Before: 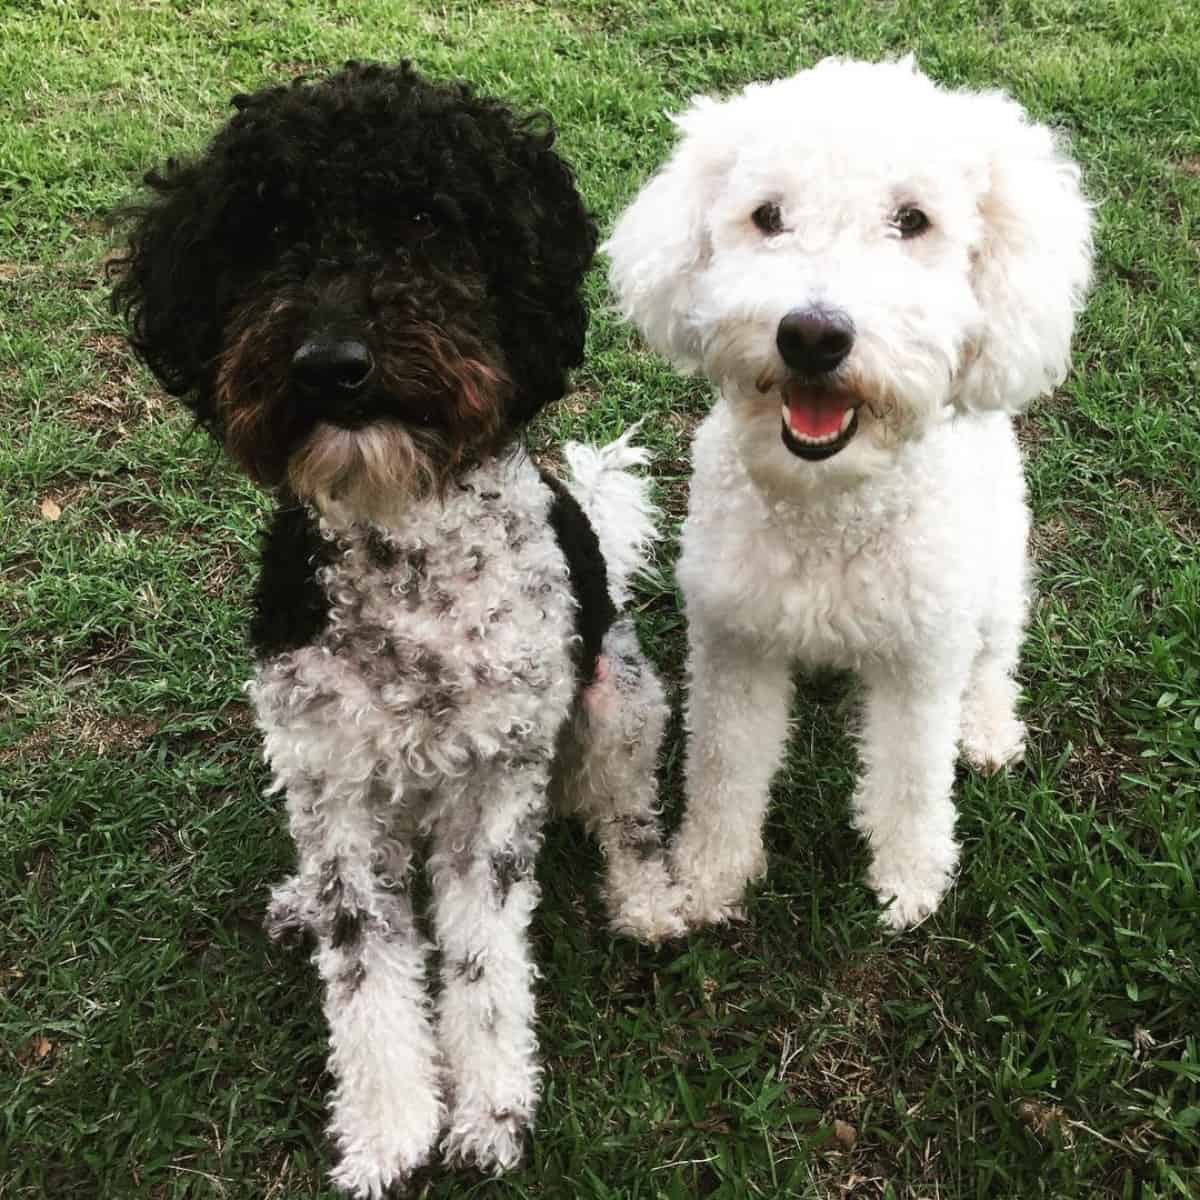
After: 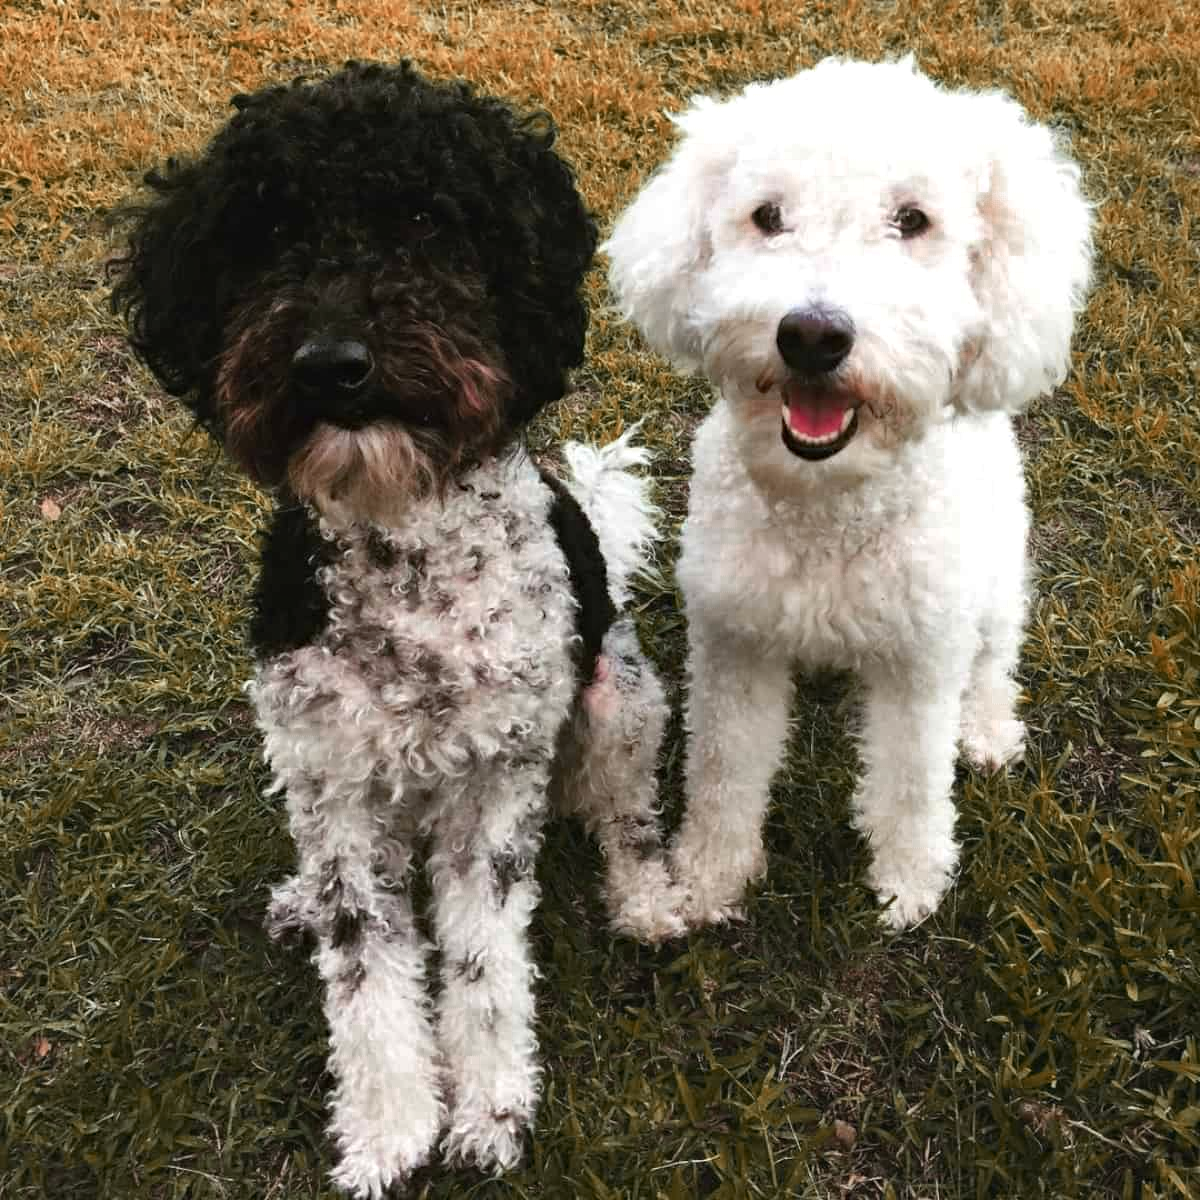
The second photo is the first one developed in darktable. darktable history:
color zones: curves: ch0 [(0.006, 0.385) (0.143, 0.563) (0.243, 0.321) (0.352, 0.464) (0.516, 0.456) (0.625, 0.5) (0.75, 0.5) (0.875, 0.5)]; ch1 [(0, 0.5) (0.134, 0.504) (0.246, 0.463) (0.421, 0.515) (0.5, 0.56) (0.625, 0.5) (0.75, 0.5) (0.875, 0.5)]; ch2 [(0, 0.5) (0.131, 0.426) (0.307, 0.289) (0.38, 0.188) (0.513, 0.216) (0.625, 0.548) (0.75, 0.468) (0.838, 0.396) (0.971, 0.311)]
exposure: black level correction -0.001, exposure 0.08 EV, compensate highlight preservation false
tone equalizer: on, module defaults
rotate and perspective: automatic cropping off
haze removal: compatibility mode true, adaptive false
